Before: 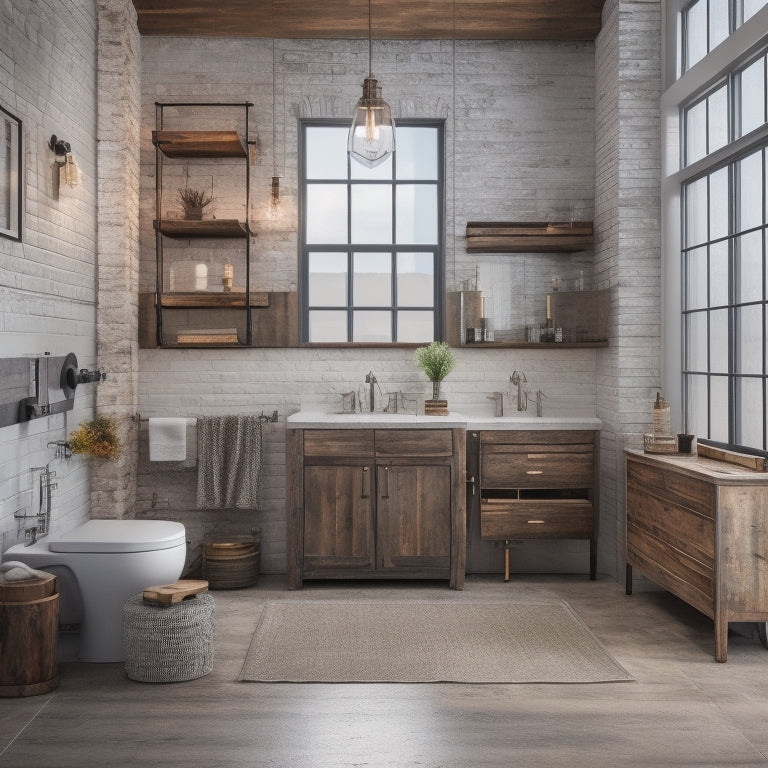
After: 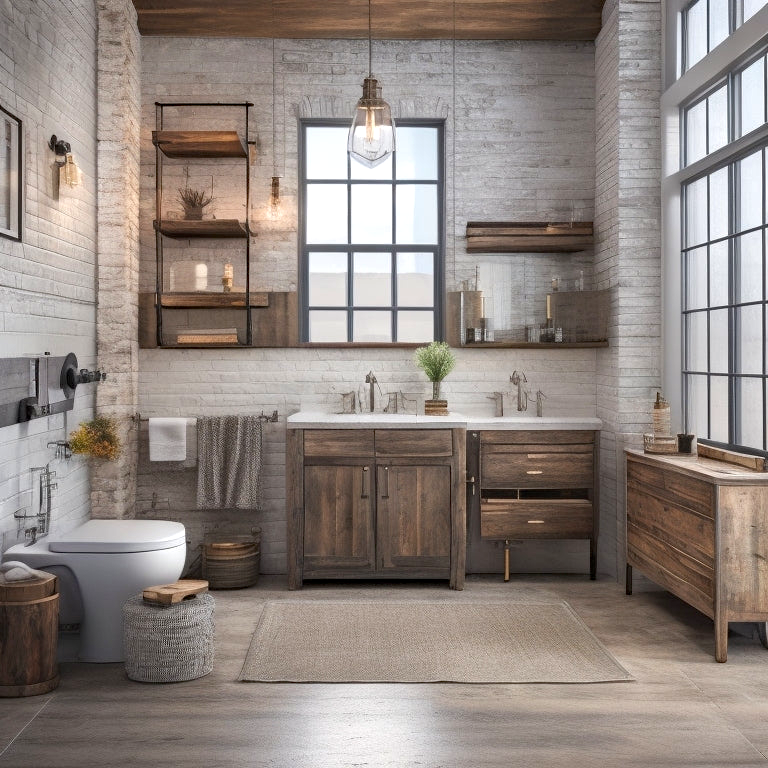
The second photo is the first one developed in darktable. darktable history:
haze removal: compatibility mode true, adaptive false
exposure: exposure 0.406 EV, compensate highlight preservation false
